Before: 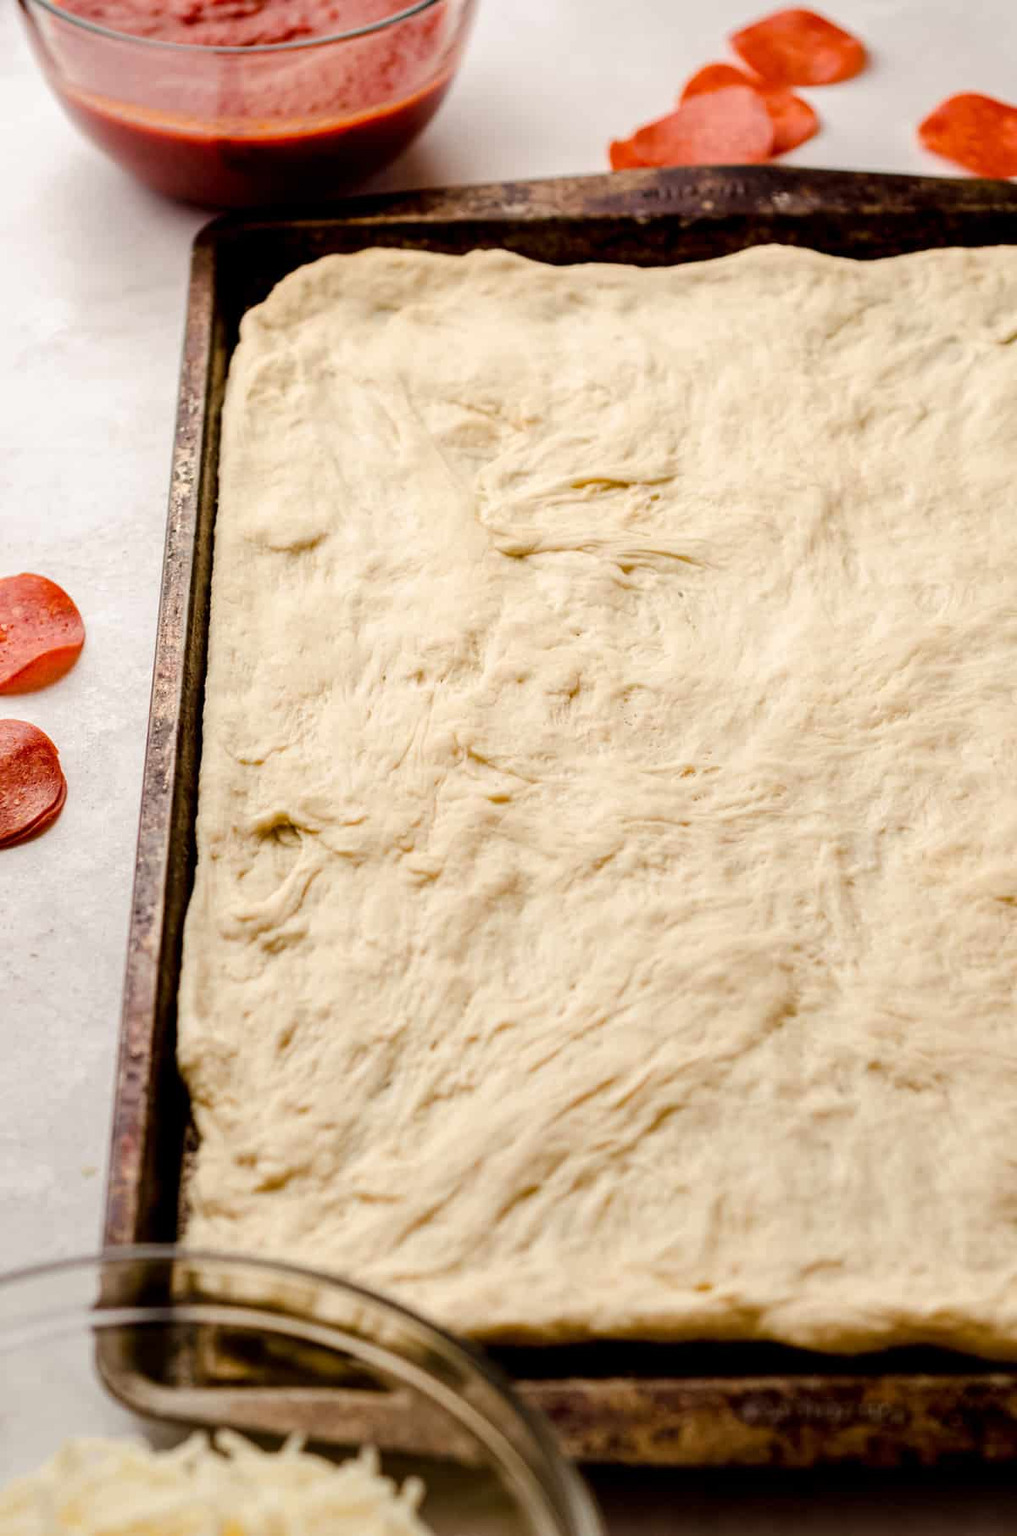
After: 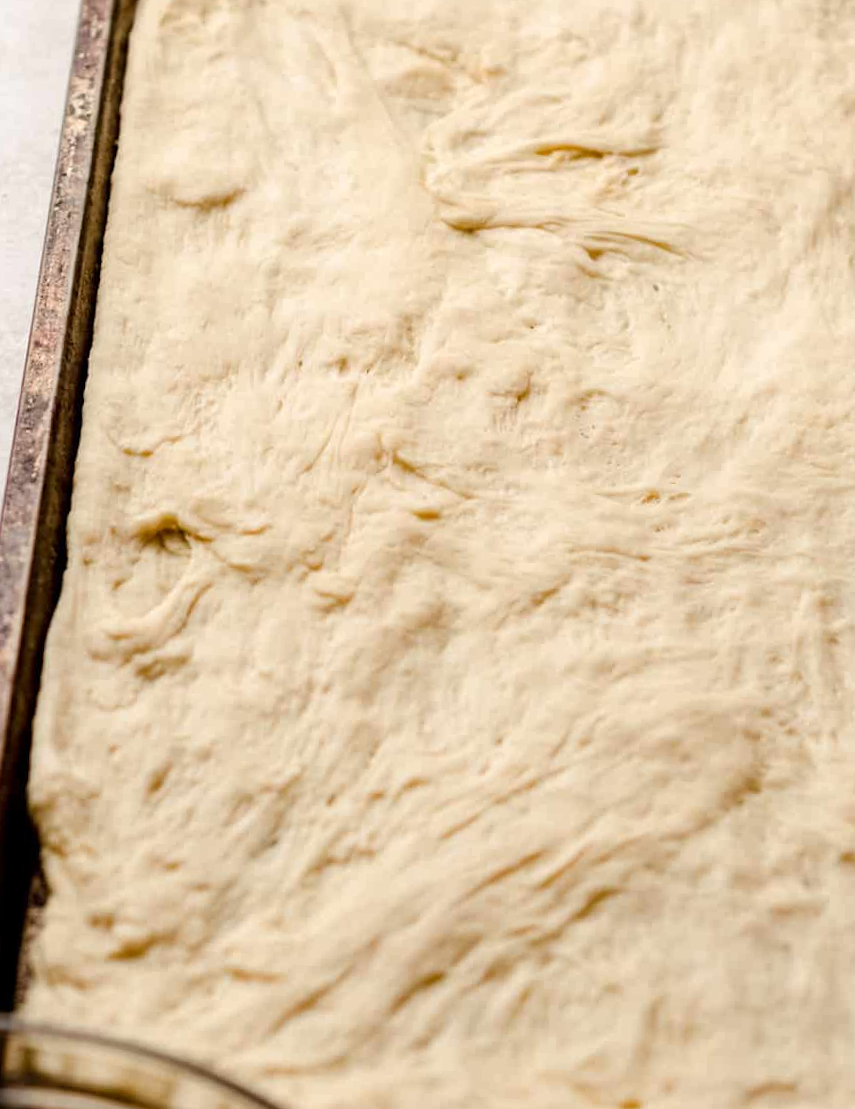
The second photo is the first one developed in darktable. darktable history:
crop and rotate: angle -3.68°, left 9.919%, top 21.066%, right 12.031%, bottom 11.912%
